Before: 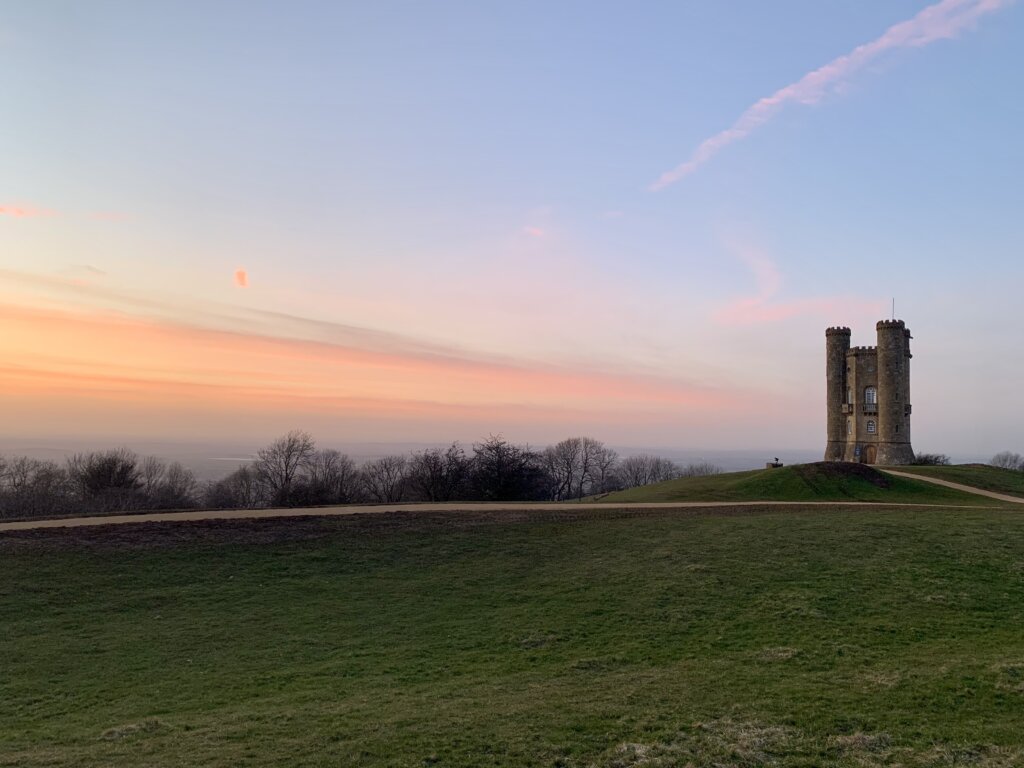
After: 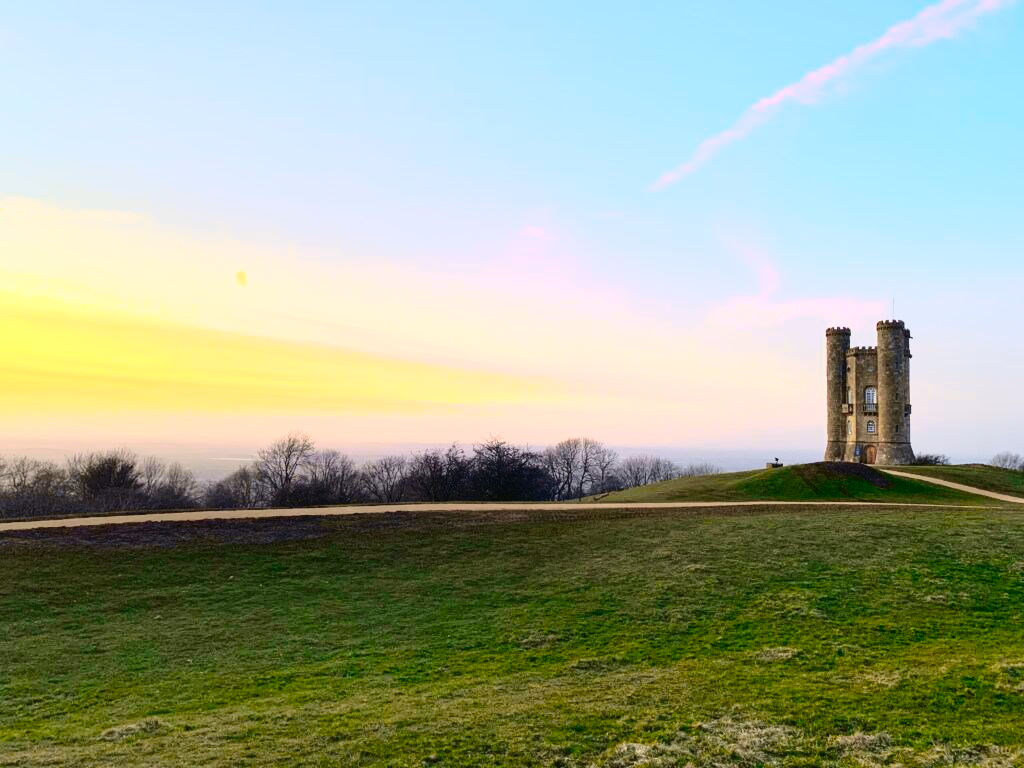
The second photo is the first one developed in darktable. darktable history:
color zones: curves: ch0 [(0, 0.558) (0.143, 0.559) (0.286, 0.529) (0.429, 0.505) (0.571, 0.5) (0.714, 0.5) (0.857, 0.5) (1, 0.558)]; ch1 [(0, 0.469) (0.01, 0.469) (0.12, 0.446) (0.248, 0.469) (0.5, 0.5) (0.748, 0.5) (0.99, 0.469) (1, 0.469)]
tone curve: curves: ch0 [(0.003, 0.023) (0.071, 0.052) (0.249, 0.201) (0.466, 0.557) (0.625, 0.761) (0.783, 0.9) (0.994, 0.968)]; ch1 [(0, 0) (0.262, 0.227) (0.417, 0.386) (0.469, 0.467) (0.502, 0.498) (0.531, 0.521) (0.576, 0.586) (0.612, 0.634) (0.634, 0.68) (0.686, 0.728) (0.994, 0.987)]; ch2 [(0, 0) (0.262, 0.188) (0.385, 0.353) (0.427, 0.424) (0.495, 0.493) (0.518, 0.544) (0.55, 0.579) (0.595, 0.621) (0.644, 0.748) (1, 1)], color space Lab, independent channels, preserve colors none
contrast brightness saturation: contrast 0.068, brightness 0.178, saturation 0.415
